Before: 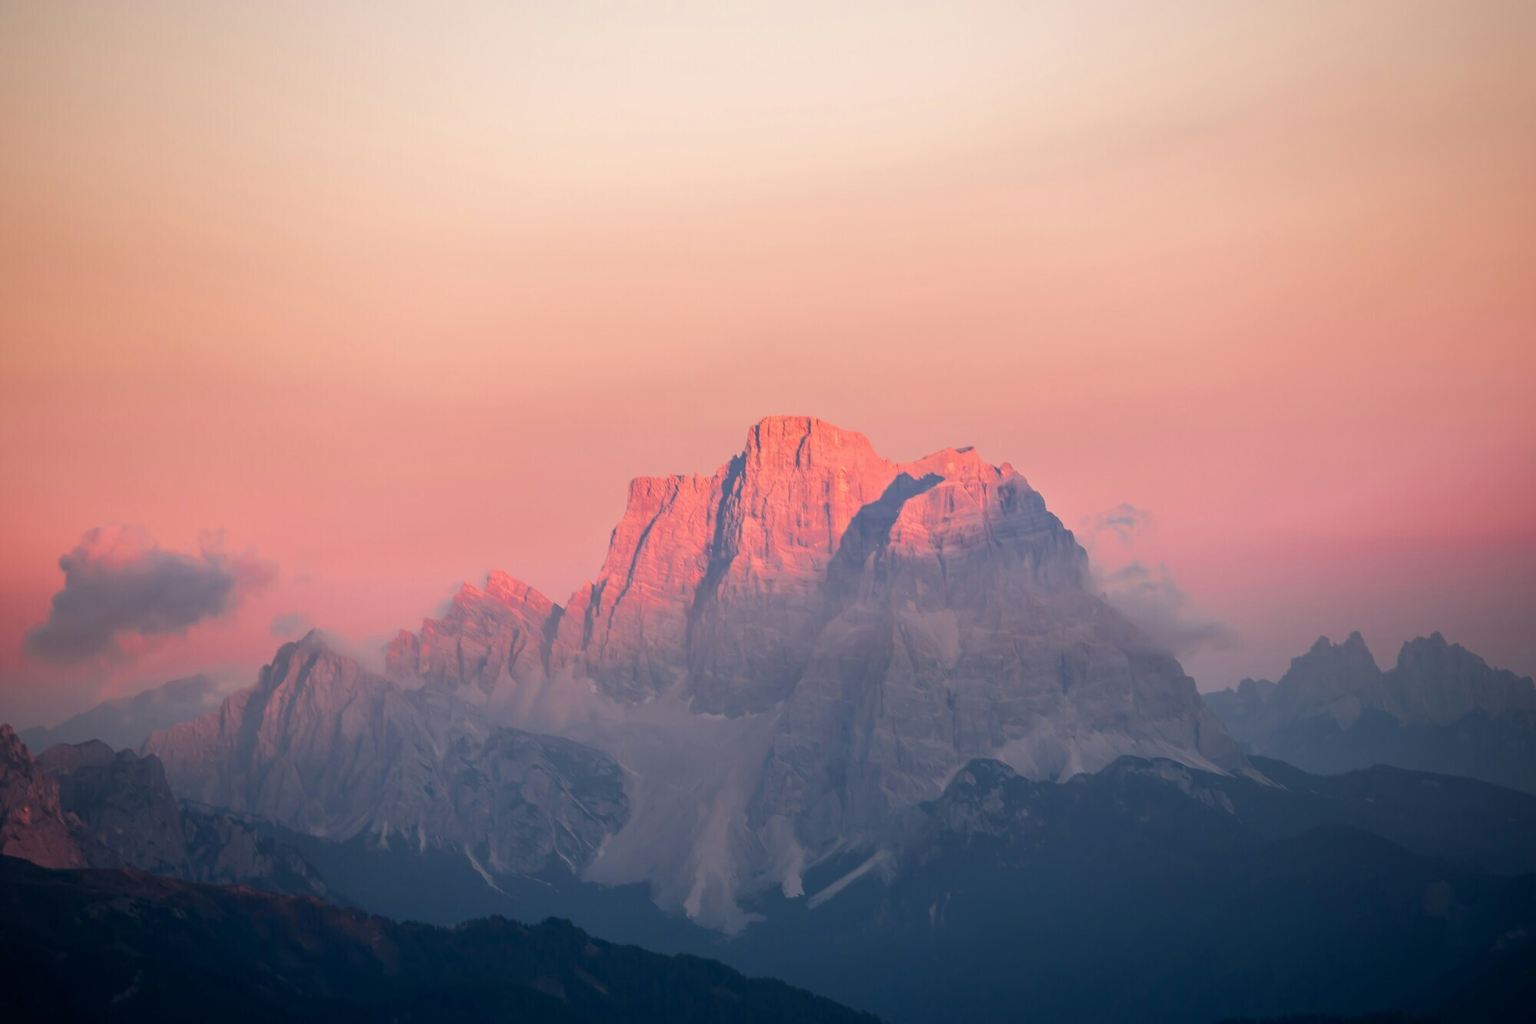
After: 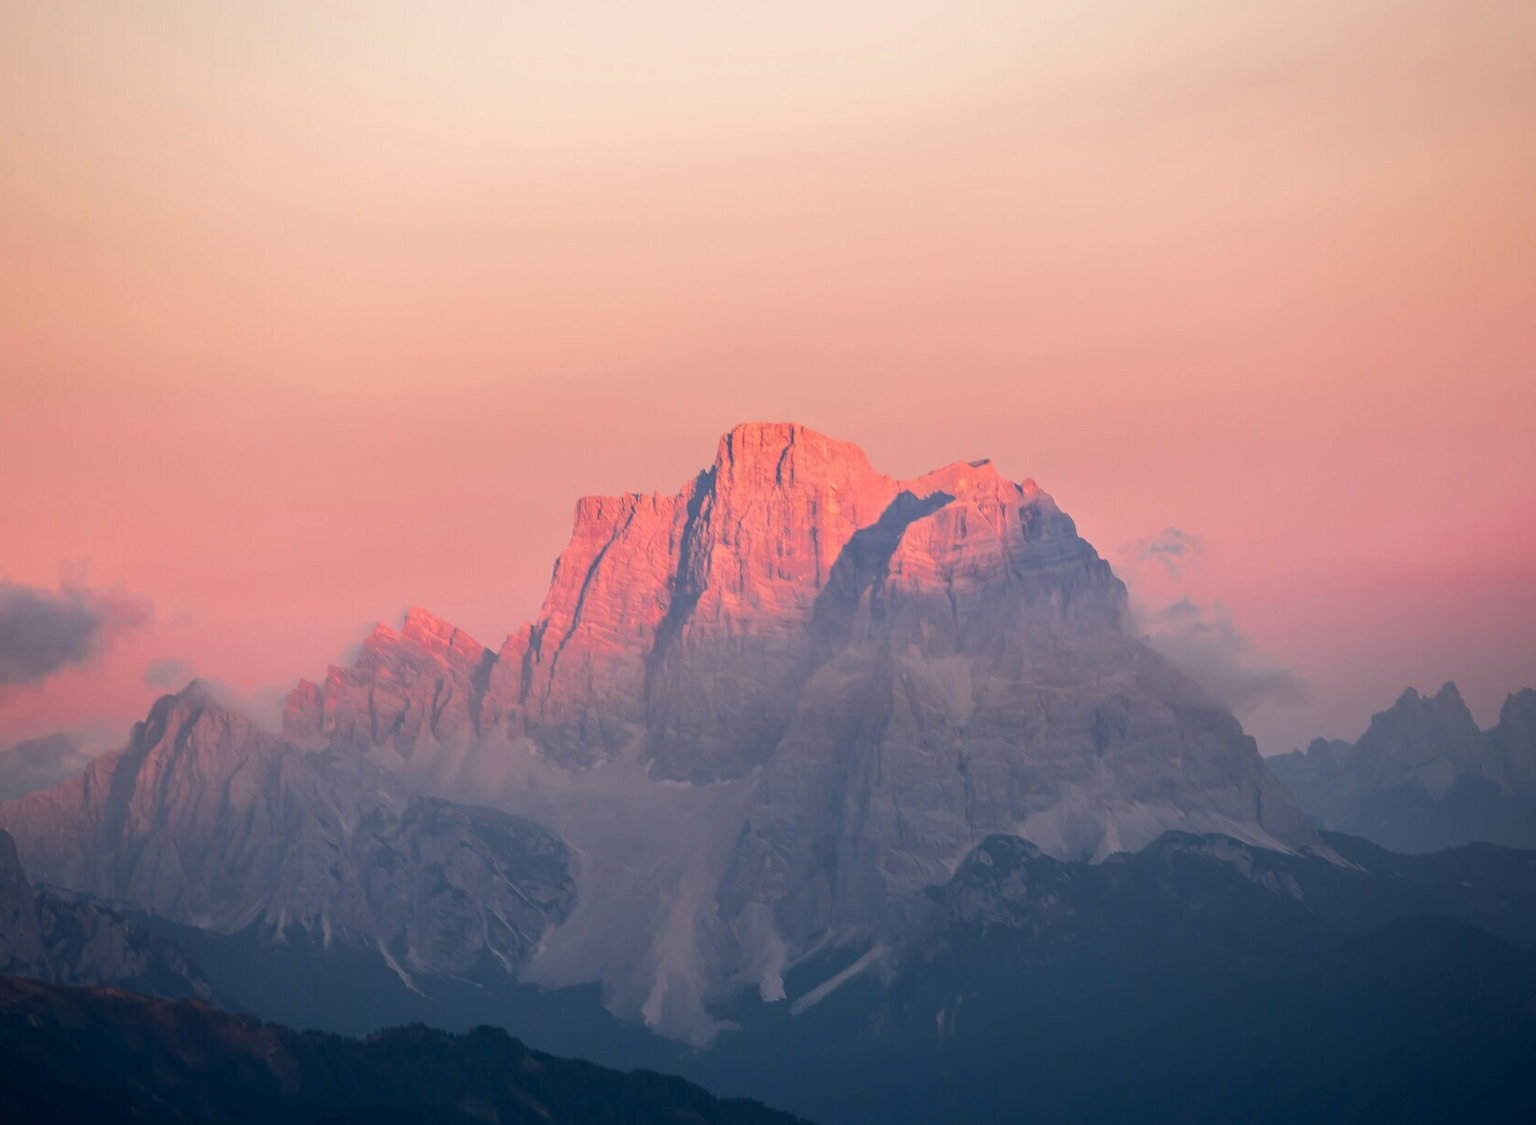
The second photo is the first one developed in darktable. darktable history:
crop: left 9.812%, top 6.32%, right 6.996%, bottom 2.183%
